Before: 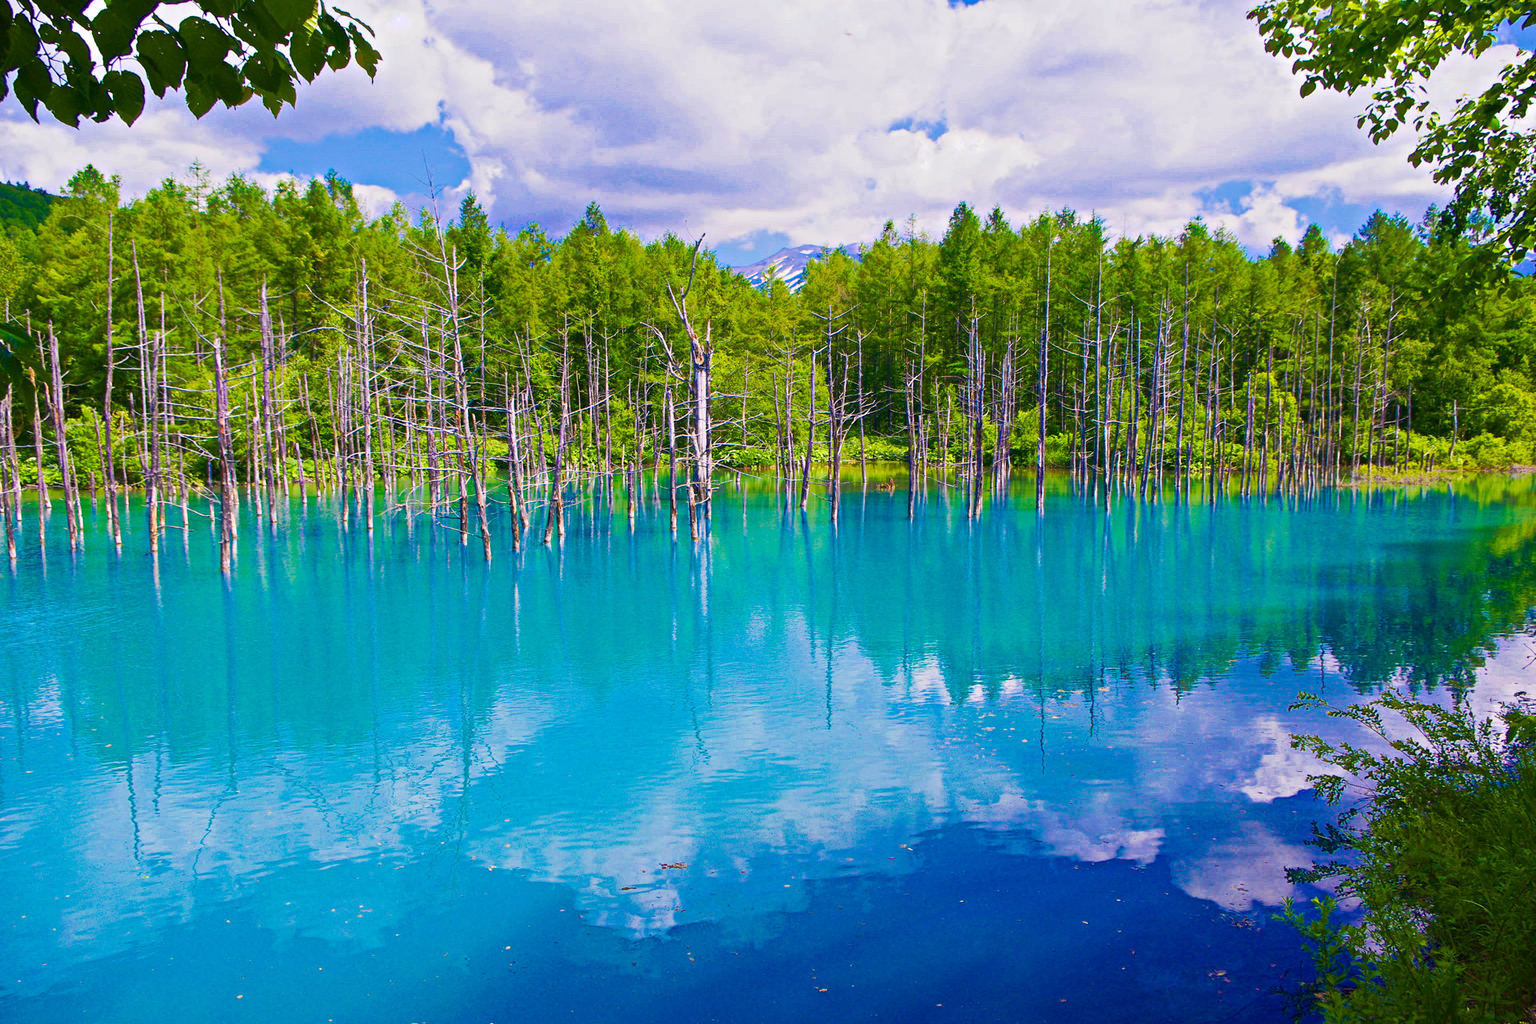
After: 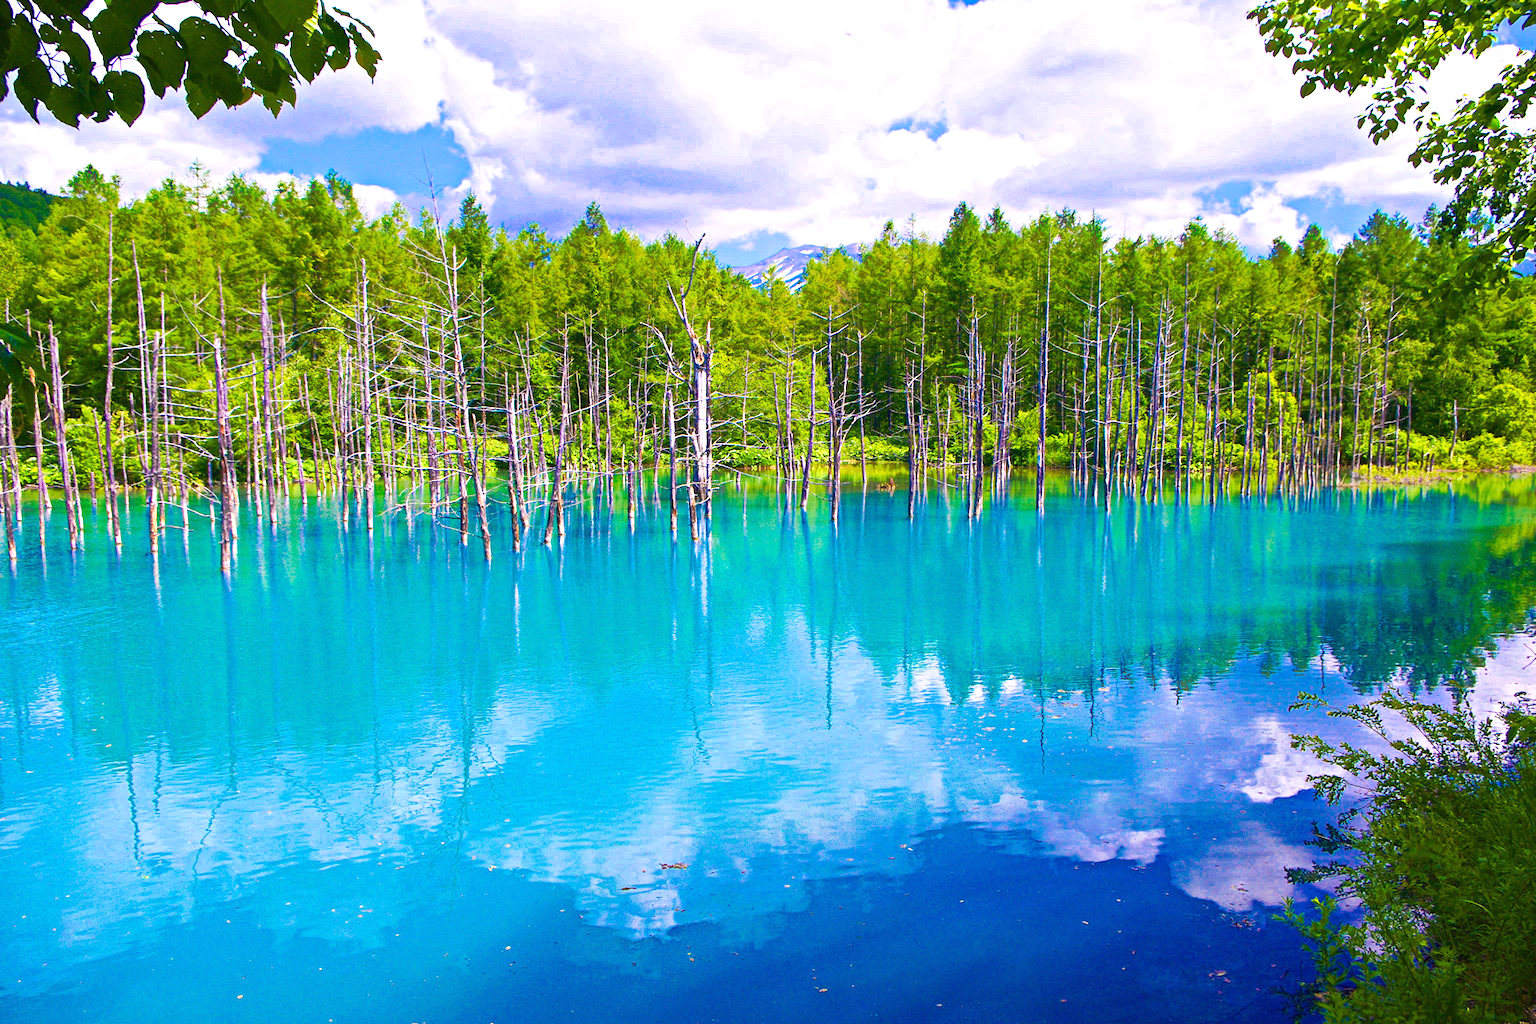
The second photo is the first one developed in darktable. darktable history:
exposure: black level correction 0, exposure 0.5 EV, compensate highlight preservation false
tone equalizer: on, module defaults
